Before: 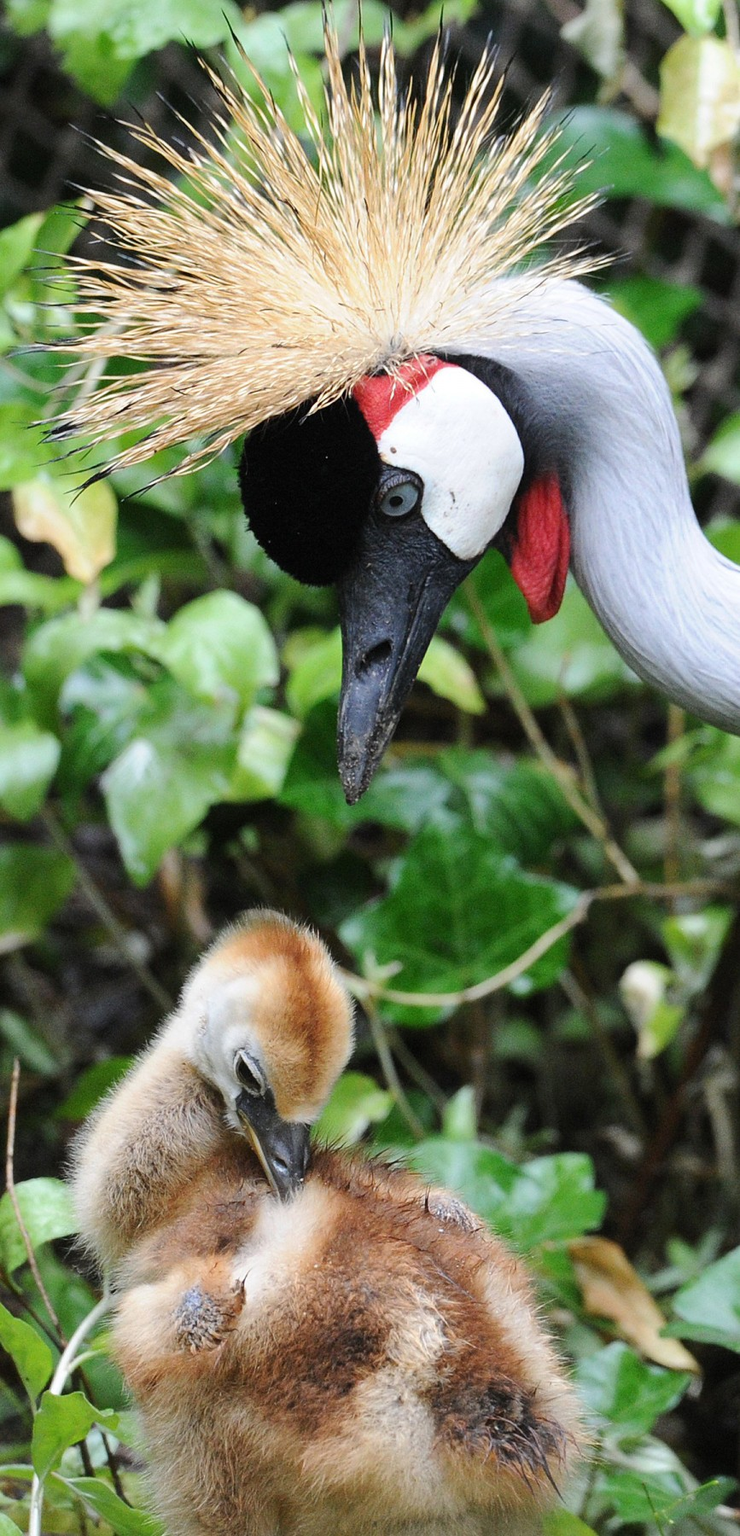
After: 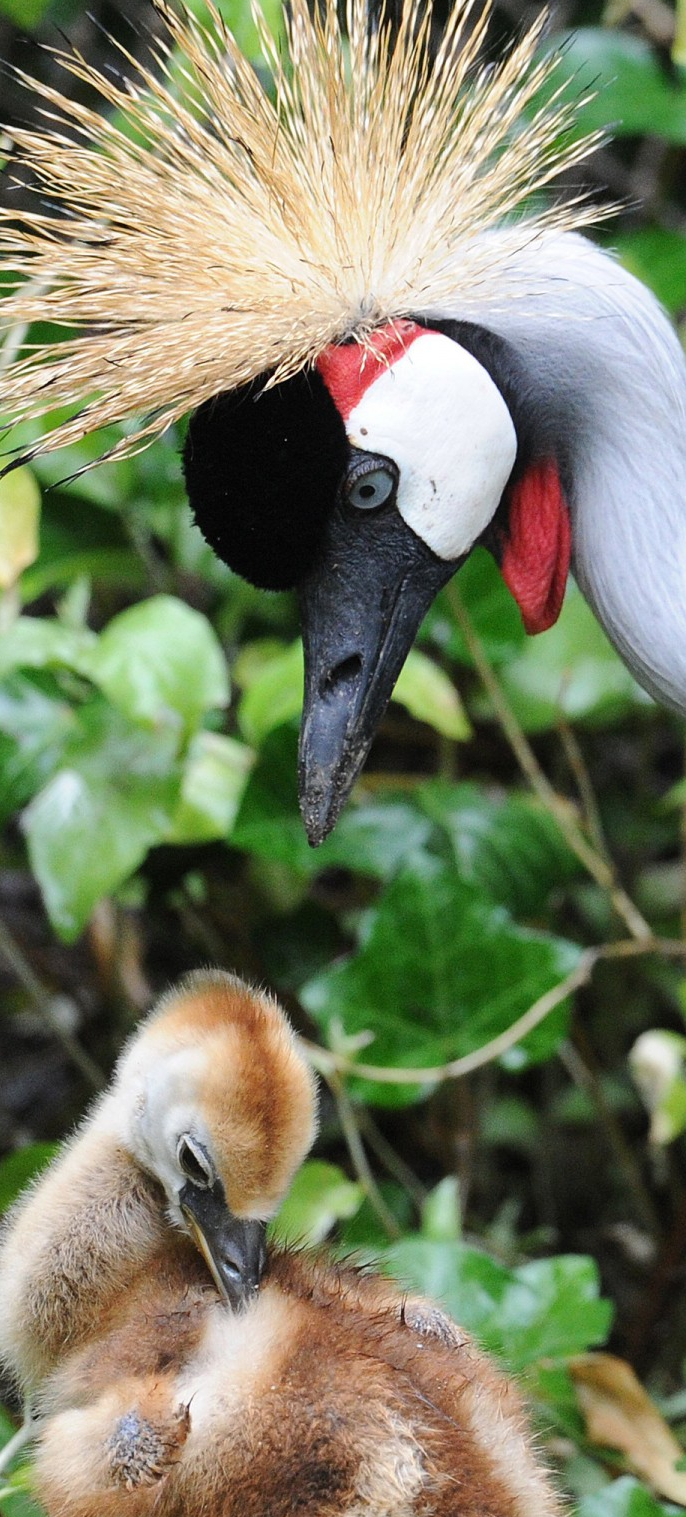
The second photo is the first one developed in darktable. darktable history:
crop: left 11.225%, top 5.381%, right 9.565%, bottom 10.314%
exposure: exposure 0 EV, compensate highlight preservation false
